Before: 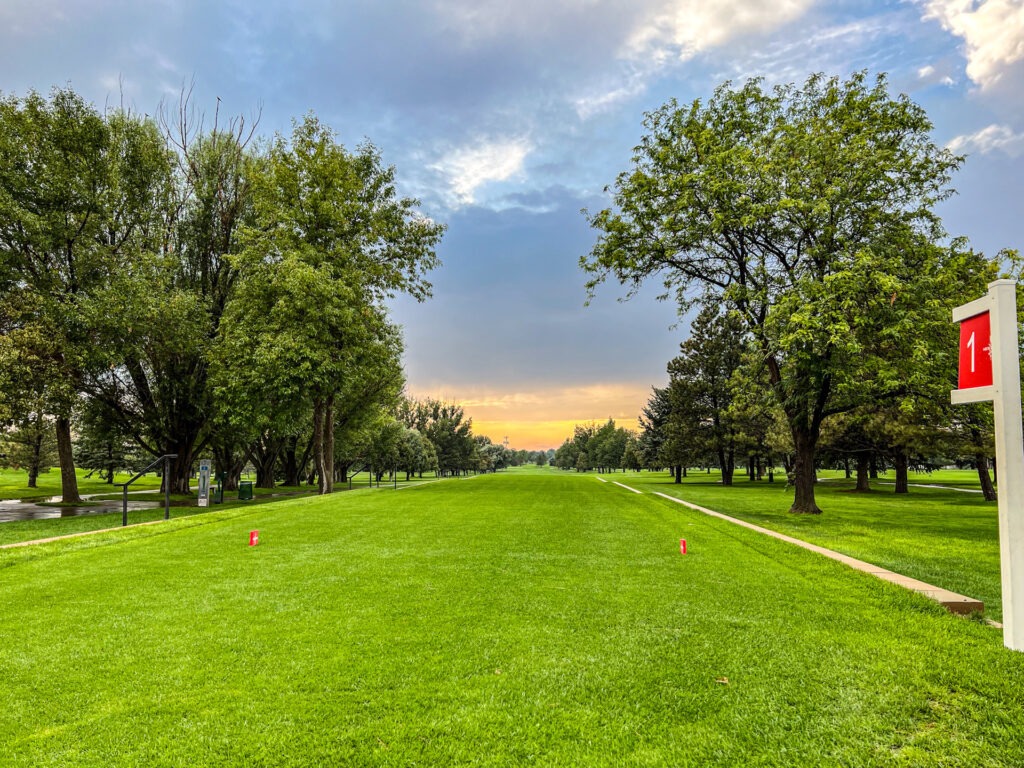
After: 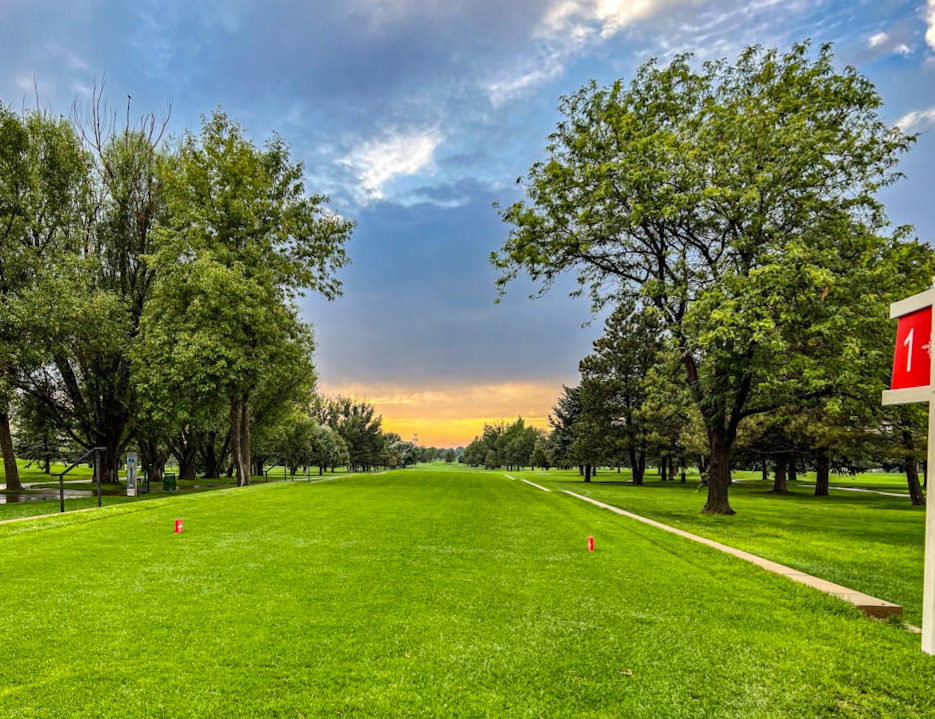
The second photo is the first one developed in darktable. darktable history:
exposure: compensate highlight preservation false
shadows and highlights: soften with gaussian
white balance: red 1, blue 1
rotate and perspective: rotation 0.062°, lens shift (vertical) 0.115, lens shift (horizontal) -0.133, crop left 0.047, crop right 0.94, crop top 0.061, crop bottom 0.94
crop and rotate: left 3.238%
haze removal: strength 0.29, distance 0.25, compatibility mode true, adaptive false
